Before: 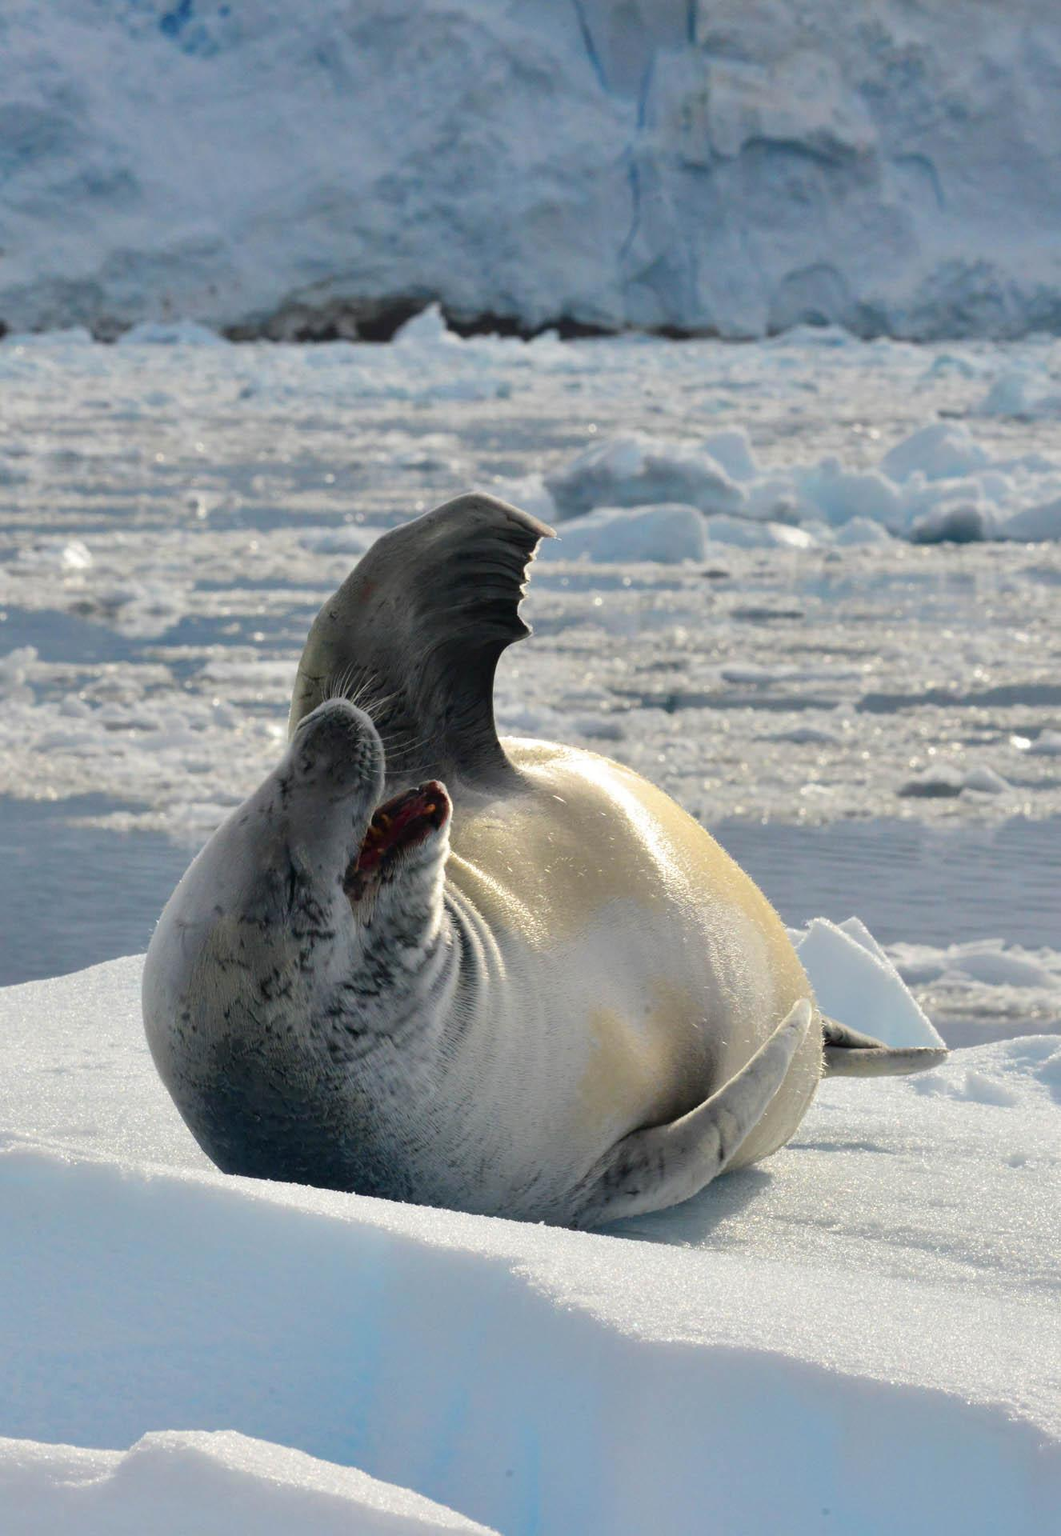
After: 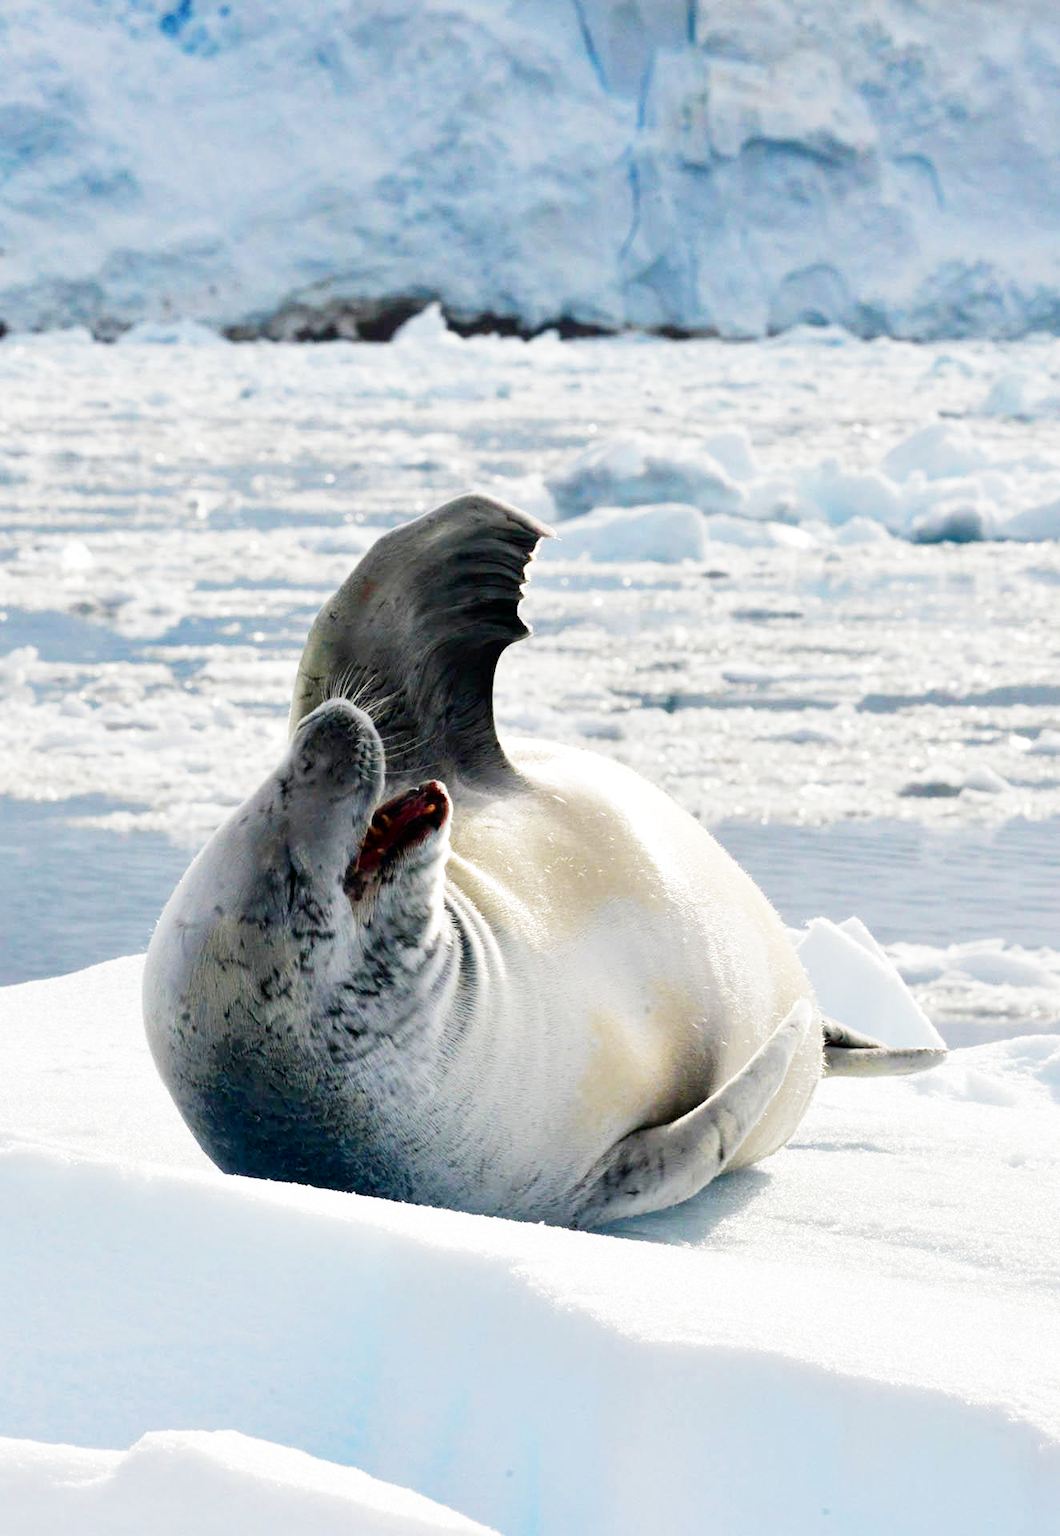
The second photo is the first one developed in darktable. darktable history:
exposure: black level correction 0.001, exposure 0.5 EV, compensate exposure bias true, compensate highlight preservation false
filmic rgb: middle gray luminance 12.74%, black relative exposure -10.13 EV, white relative exposure 3.47 EV, threshold 6 EV, target black luminance 0%, hardness 5.74, latitude 44.69%, contrast 1.221, highlights saturation mix 5%, shadows ↔ highlights balance 26.78%, add noise in highlights 0, preserve chrominance no, color science v3 (2019), use custom middle-gray values true, iterations of high-quality reconstruction 0, contrast in highlights soft, enable highlight reconstruction true
